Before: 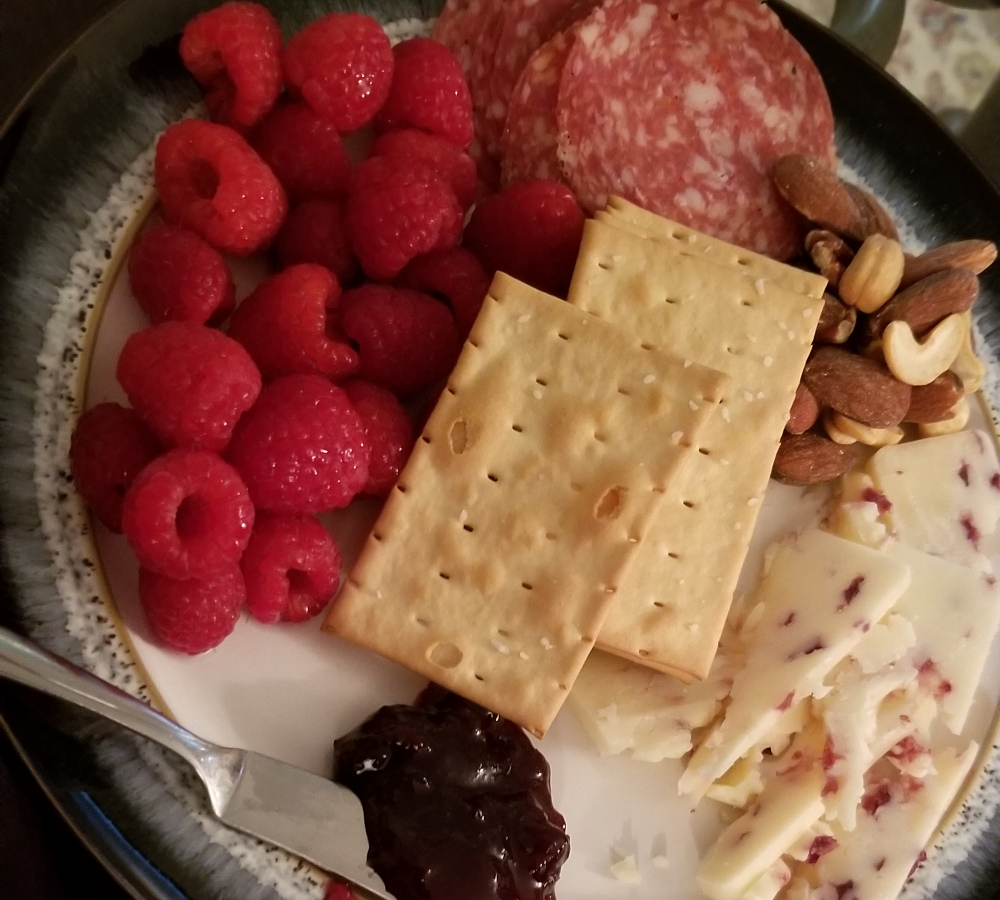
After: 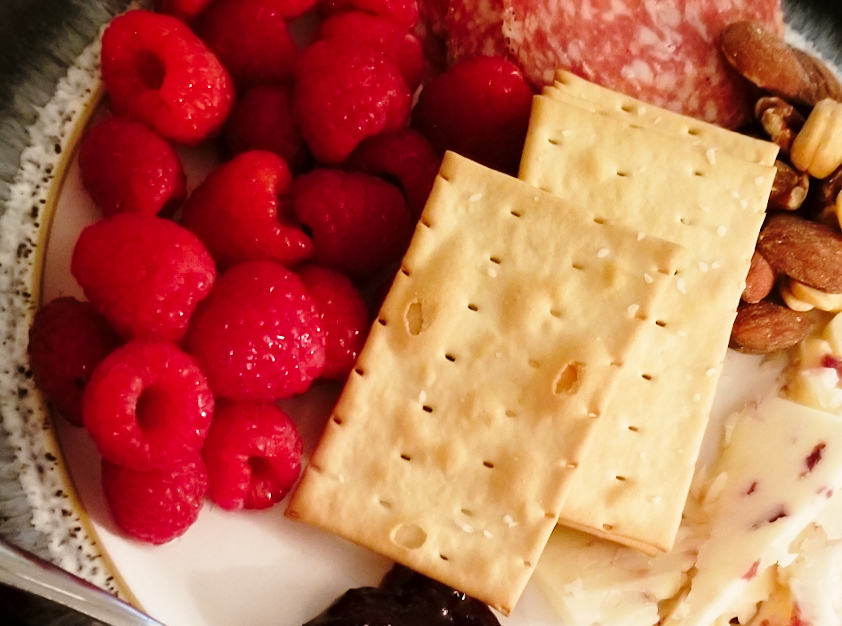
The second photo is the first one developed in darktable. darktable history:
crop and rotate: left 2.425%, top 11.305%, right 9.6%, bottom 15.08%
rotate and perspective: rotation -2.12°, lens shift (vertical) 0.009, lens shift (horizontal) -0.008, automatic cropping original format, crop left 0.036, crop right 0.964, crop top 0.05, crop bottom 0.959
base curve: curves: ch0 [(0, 0) (0.028, 0.03) (0.121, 0.232) (0.46, 0.748) (0.859, 0.968) (1, 1)], preserve colors none
